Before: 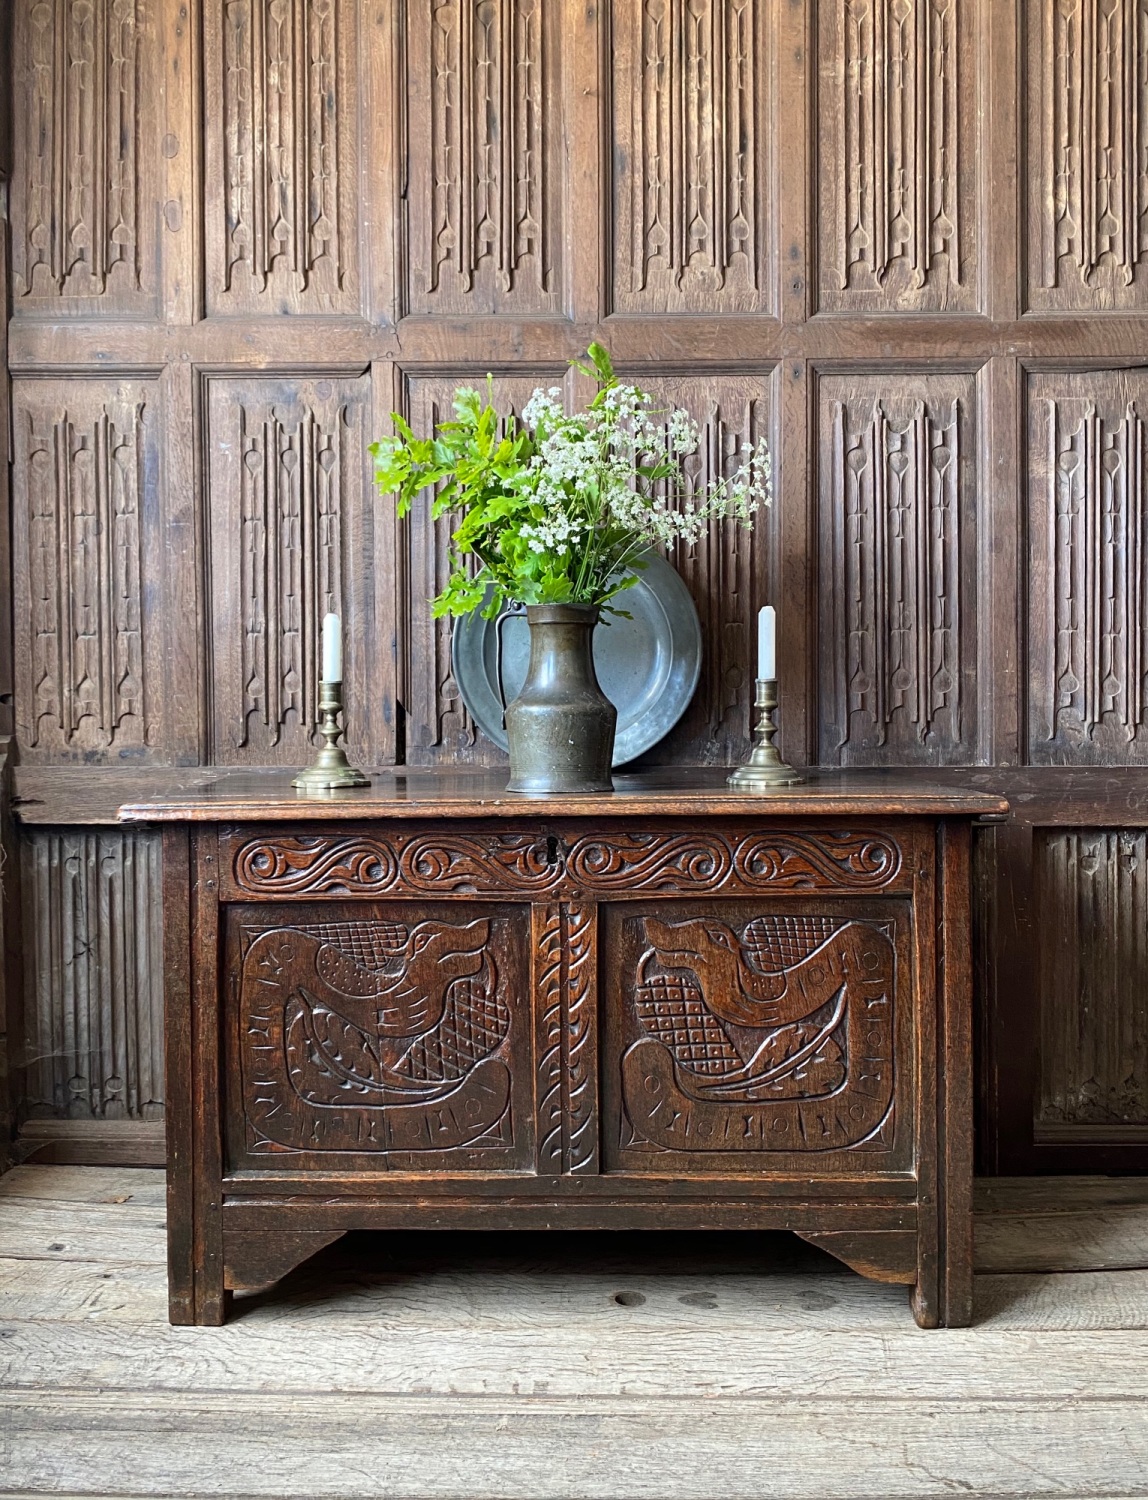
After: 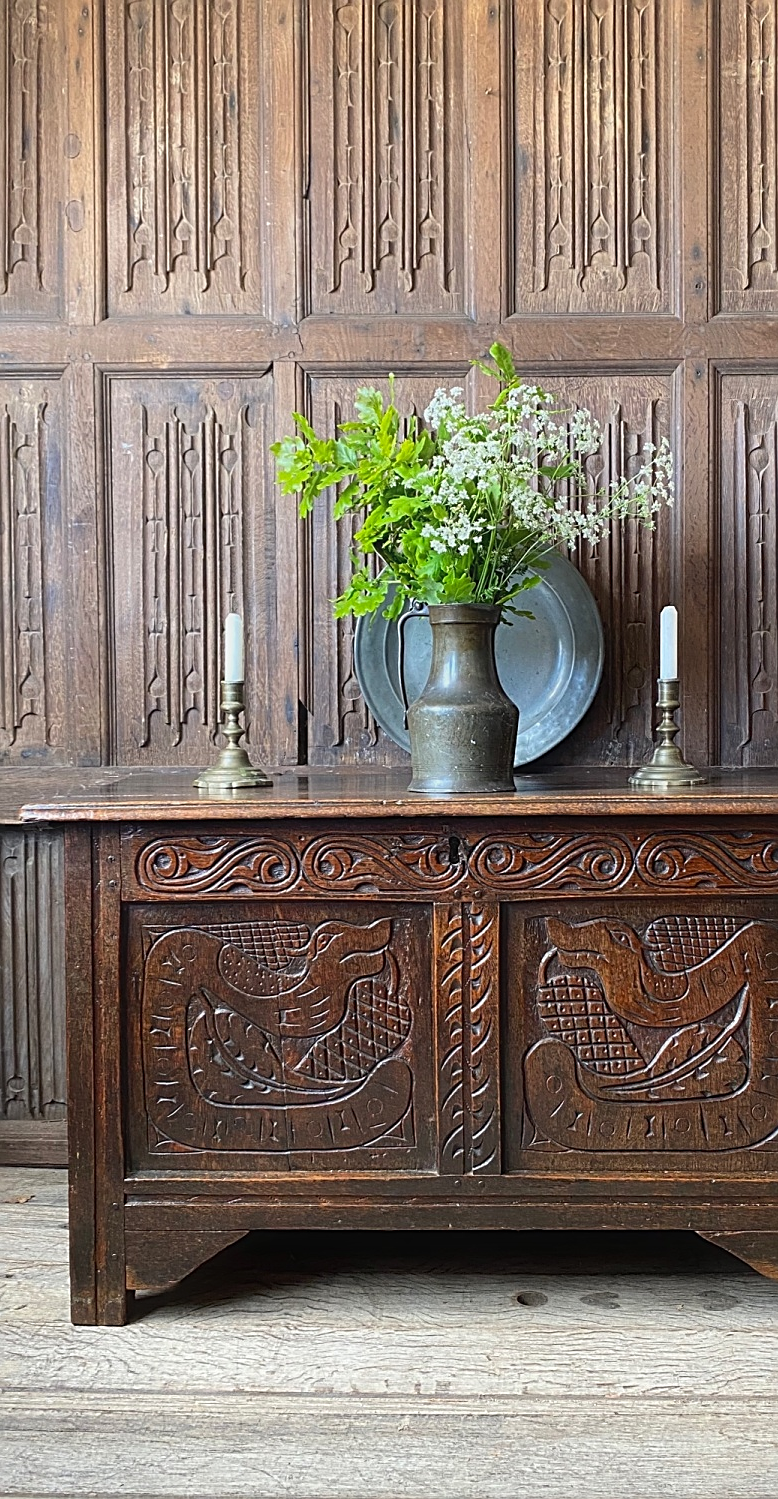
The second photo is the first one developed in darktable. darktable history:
sharpen: on, module defaults
crop and rotate: left 8.588%, right 23.574%
contrast equalizer: y [[0.5, 0.486, 0.447, 0.446, 0.489, 0.5], [0.5 ×6], [0.5 ×6], [0 ×6], [0 ×6]]
